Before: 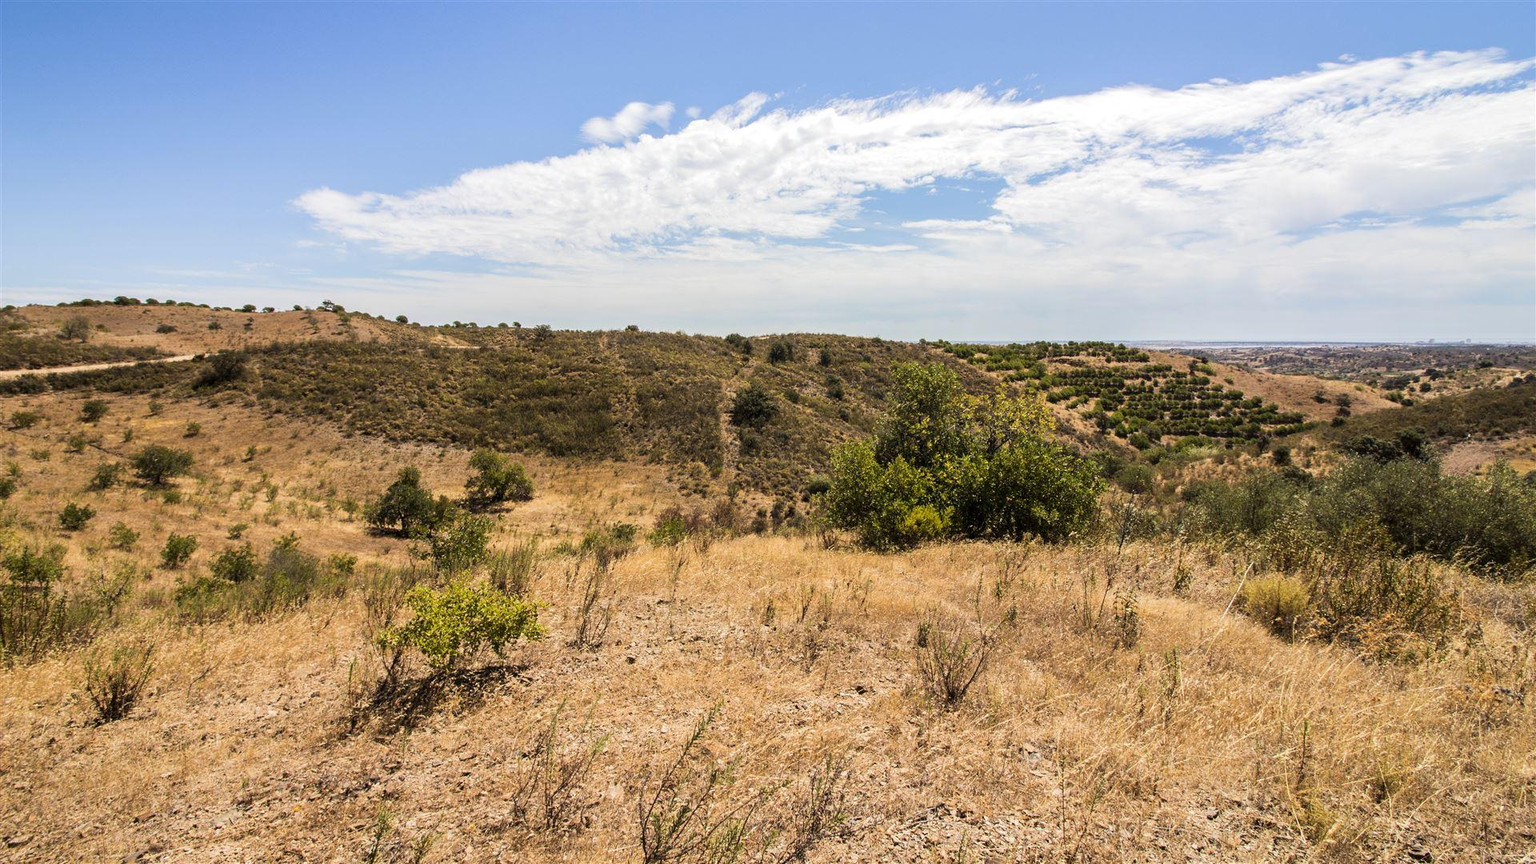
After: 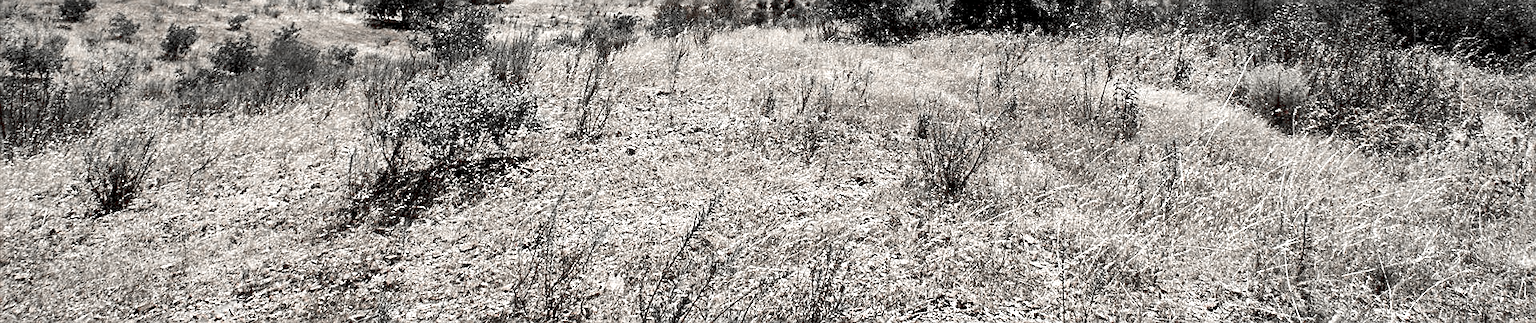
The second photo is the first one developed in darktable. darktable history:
crop and rotate: top 58.956%, bottom 3.56%
color zones: curves: ch0 [(0, 0.278) (0.143, 0.5) (0.286, 0.5) (0.429, 0.5) (0.571, 0.5) (0.714, 0.5) (0.857, 0.5) (1, 0.5)]; ch1 [(0, 1) (0.143, 0.165) (0.286, 0) (0.429, 0) (0.571, 0) (0.714, 0) (0.857, 0.5) (1, 0.5)]; ch2 [(0, 0.508) (0.143, 0.5) (0.286, 0.5) (0.429, 0.5) (0.571, 0.5) (0.714, 0.5) (0.857, 0.5) (1, 0.5)]
base curve: preserve colors none
sharpen: on, module defaults
shadows and highlights: soften with gaussian
exposure: black level correction 0.009, exposure -0.161 EV, compensate highlight preservation false
color balance rgb: linear chroma grading › global chroma 8.671%, perceptual saturation grading › global saturation 0.585%, perceptual brilliance grading › global brilliance -5.028%, perceptual brilliance grading › highlights 24.114%, perceptual brilliance grading › mid-tones 6.846%, perceptual brilliance grading › shadows -4.874%
